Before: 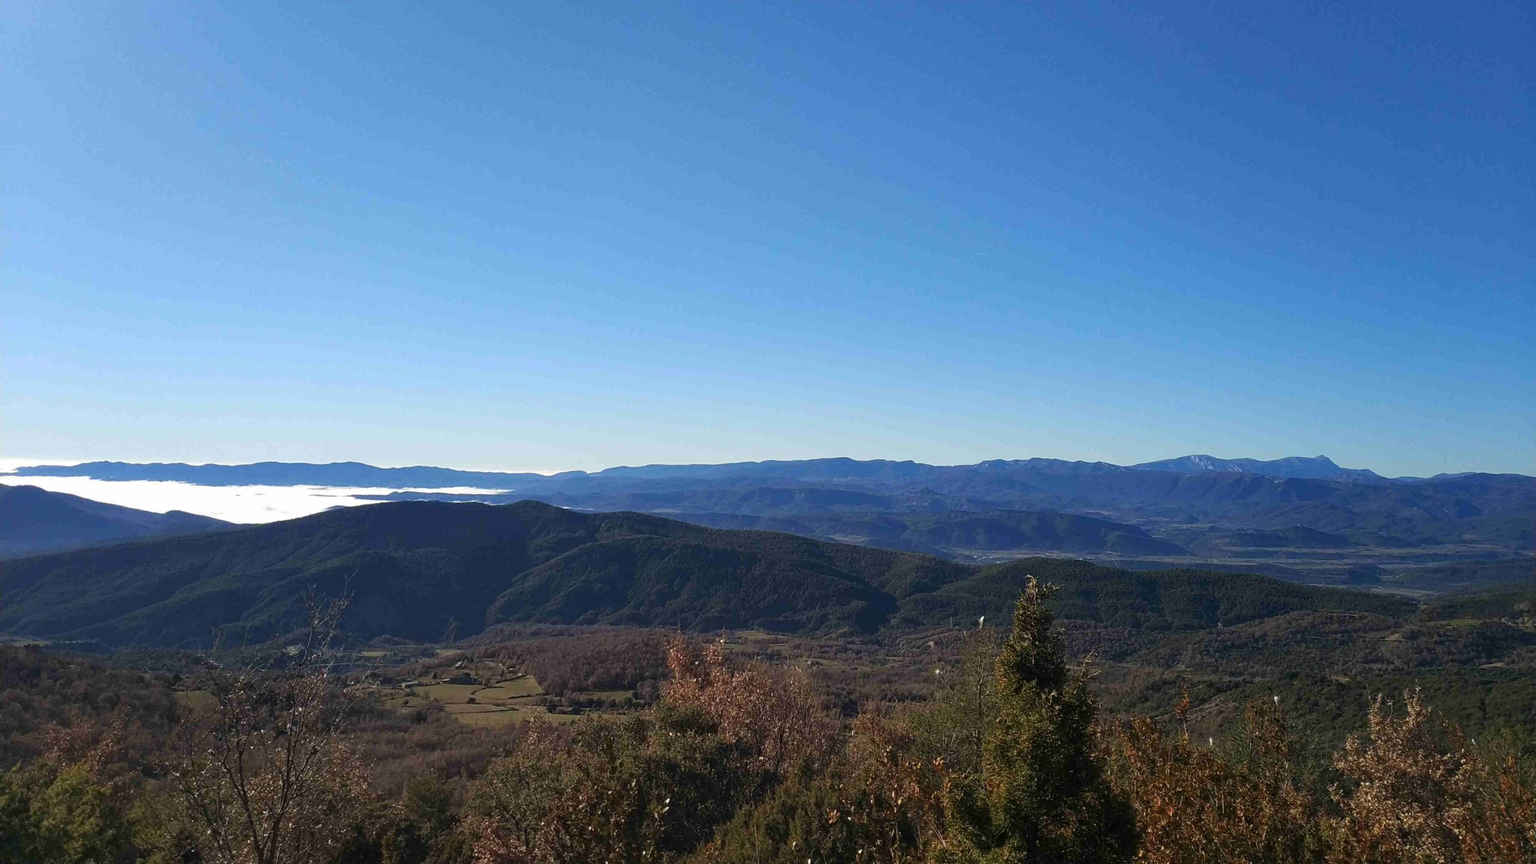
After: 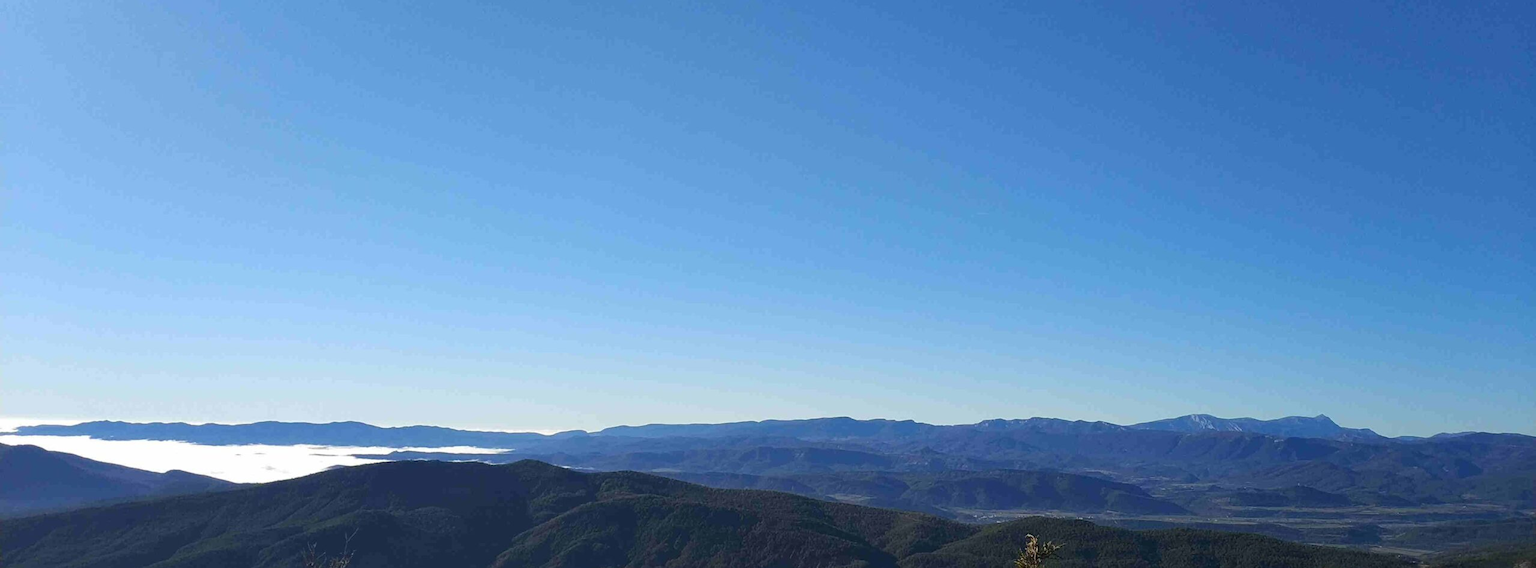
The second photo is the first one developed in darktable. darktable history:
tone curve: color space Lab, independent channels, preserve colors none
crop and rotate: top 4.788%, bottom 29.419%
